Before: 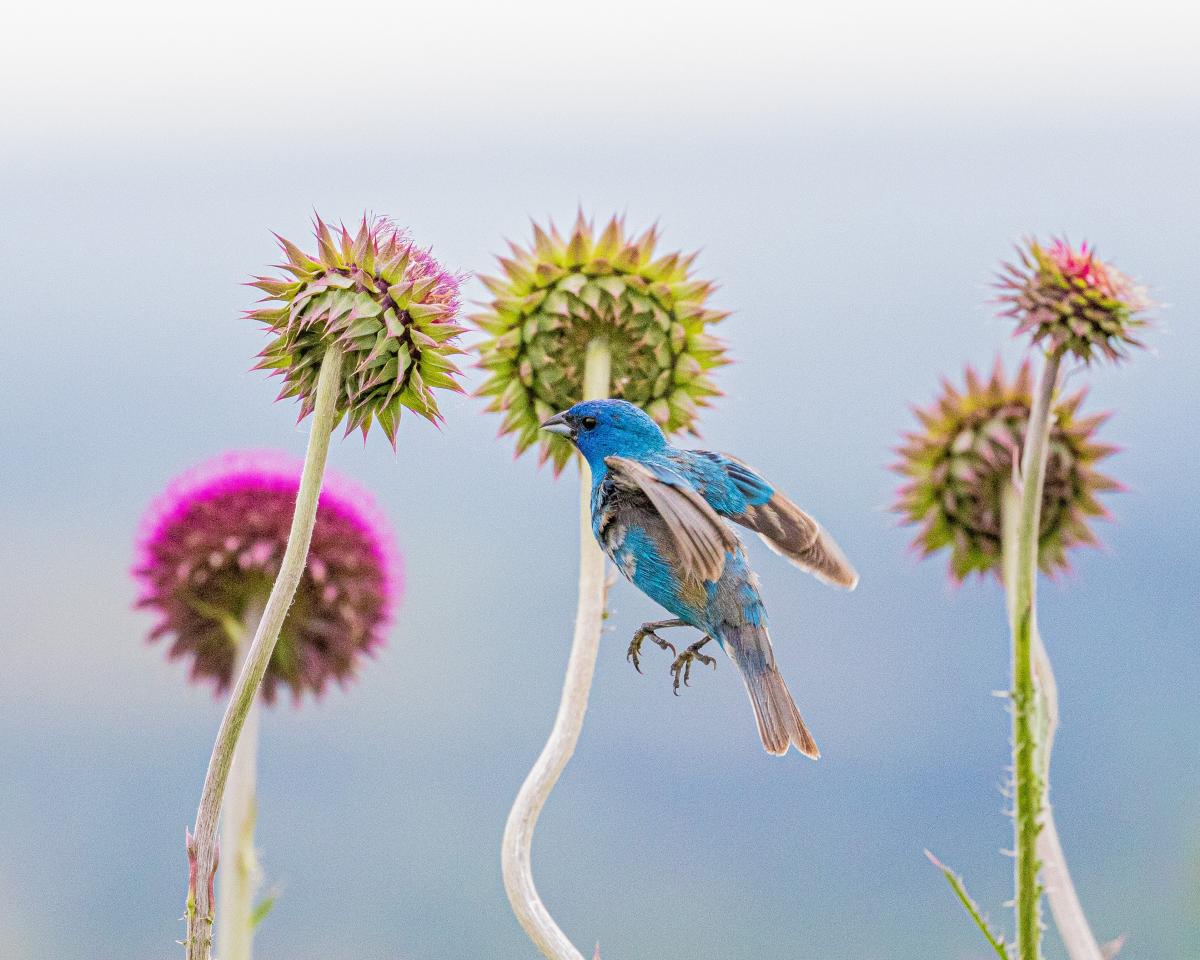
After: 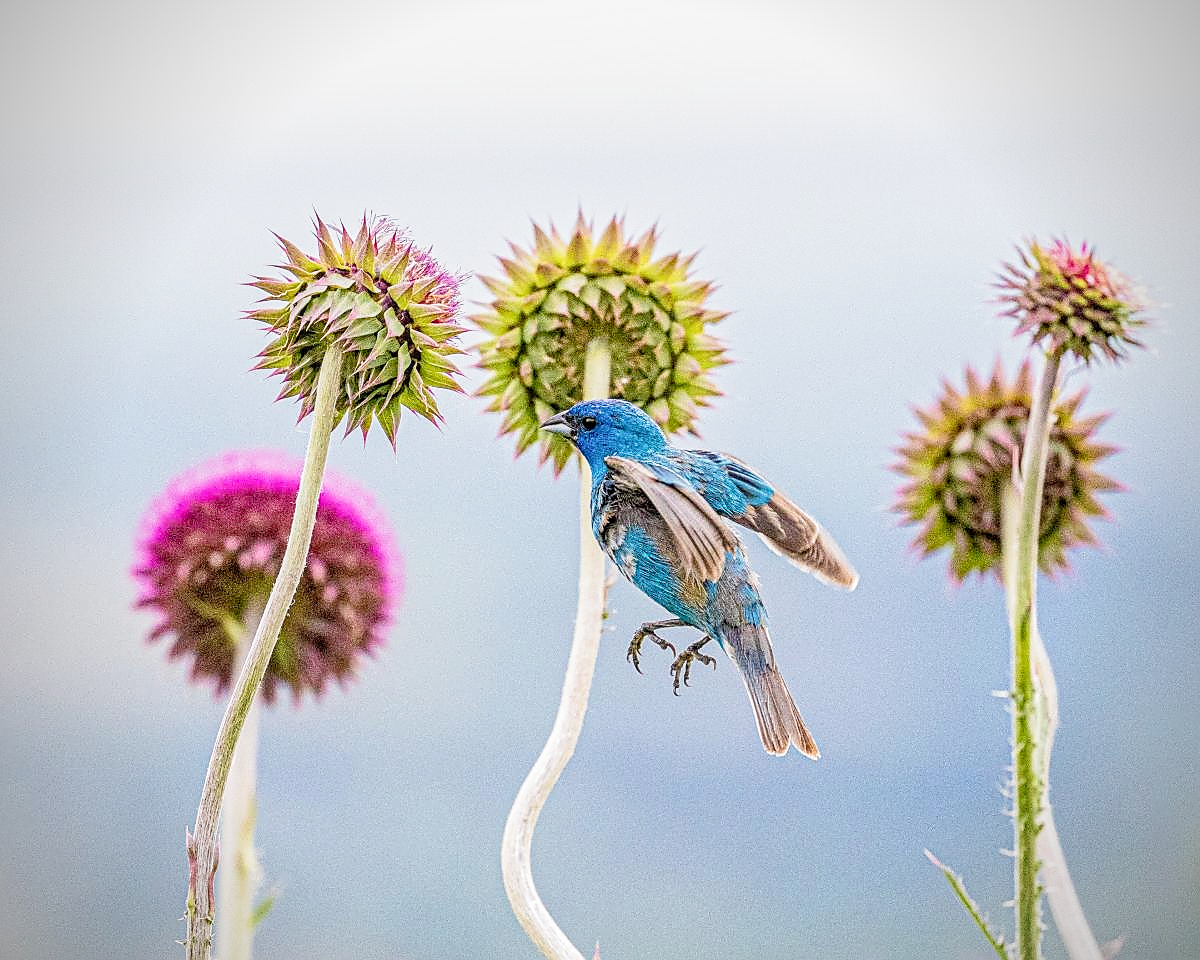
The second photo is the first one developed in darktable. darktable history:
tone curve: curves: ch0 [(0, 0) (0.091, 0.077) (0.389, 0.458) (0.745, 0.82) (0.844, 0.908) (0.909, 0.942) (1, 0.973)]; ch1 [(0, 0) (0.437, 0.404) (0.5, 0.5) (0.529, 0.55) (0.58, 0.6) (0.616, 0.649) (1, 1)]; ch2 [(0, 0) (0.442, 0.415) (0.5, 0.5) (0.535, 0.557) (0.585, 0.62) (1, 1)], preserve colors none
sharpen: radius 1.385, amount 1.261, threshold 0.733
vignetting: on, module defaults
local contrast: on, module defaults
